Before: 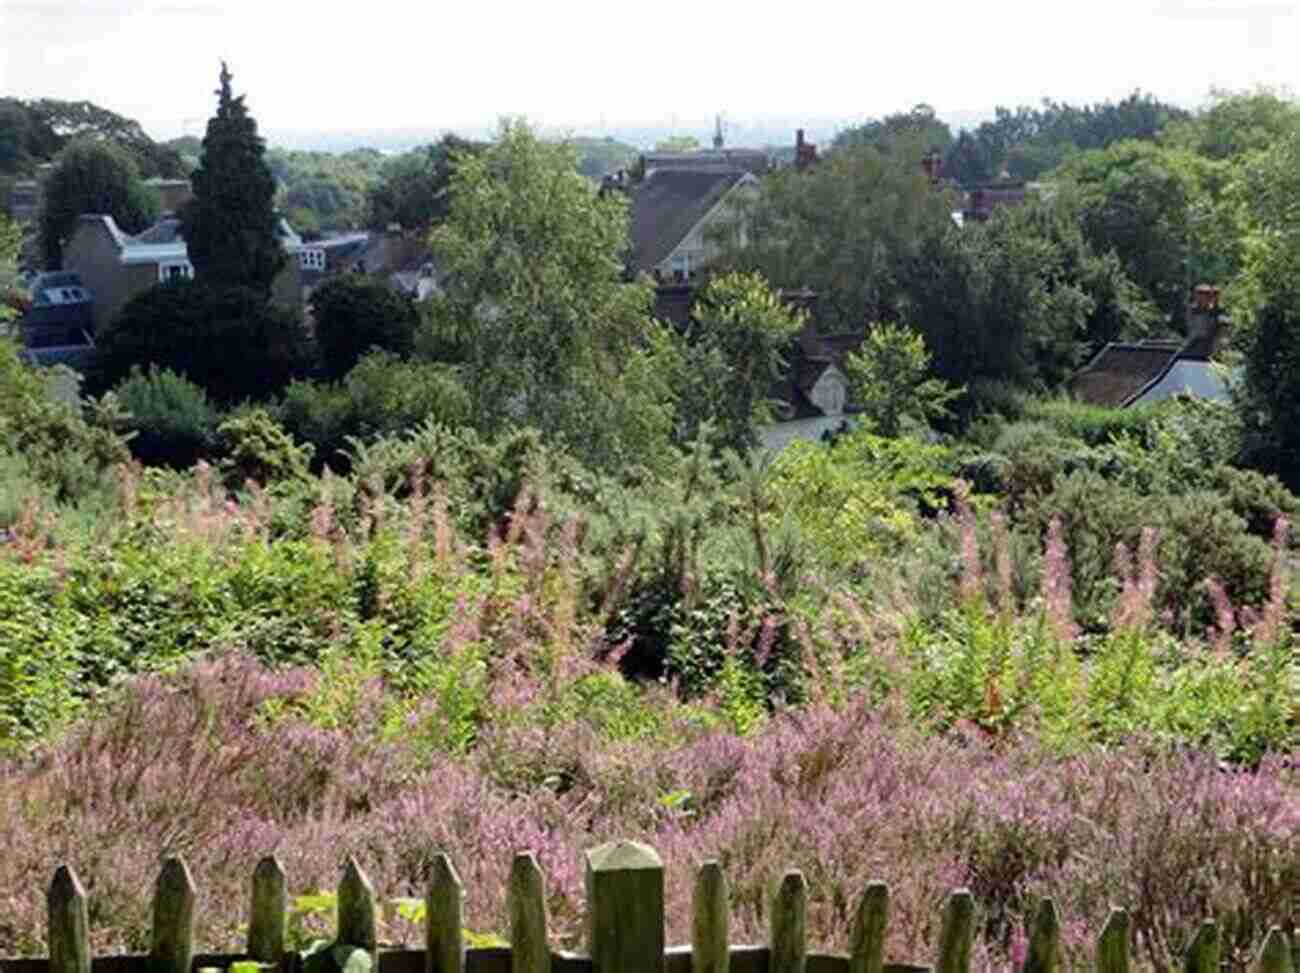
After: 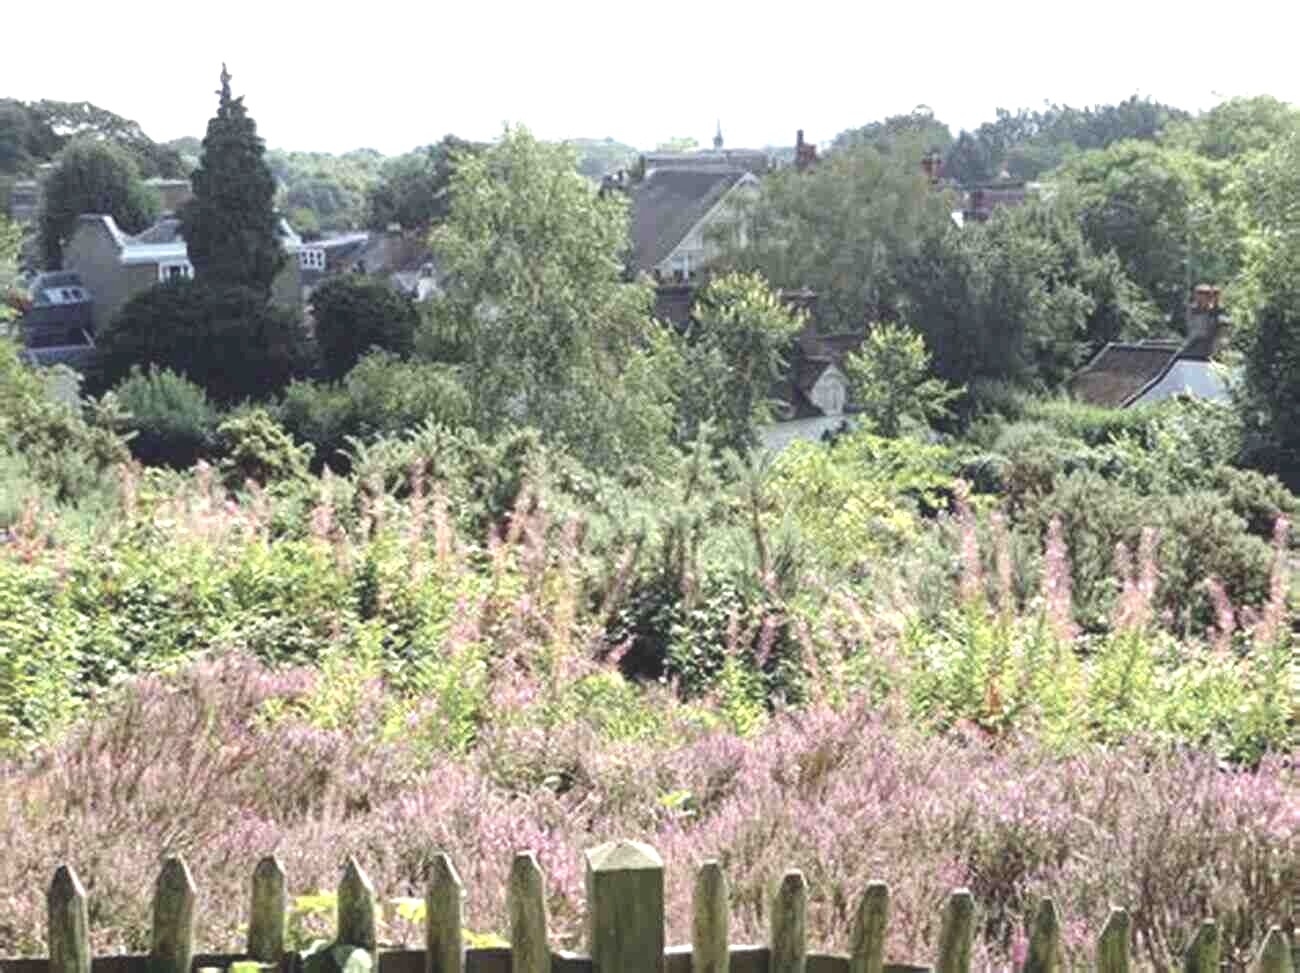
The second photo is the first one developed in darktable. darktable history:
exposure: black level correction -0.002, exposure 1.35 EV, compensate highlight preservation false
contrast brightness saturation: contrast -0.26, saturation -0.43
local contrast: highlights 100%, shadows 100%, detail 120%, midtone range 0.2
